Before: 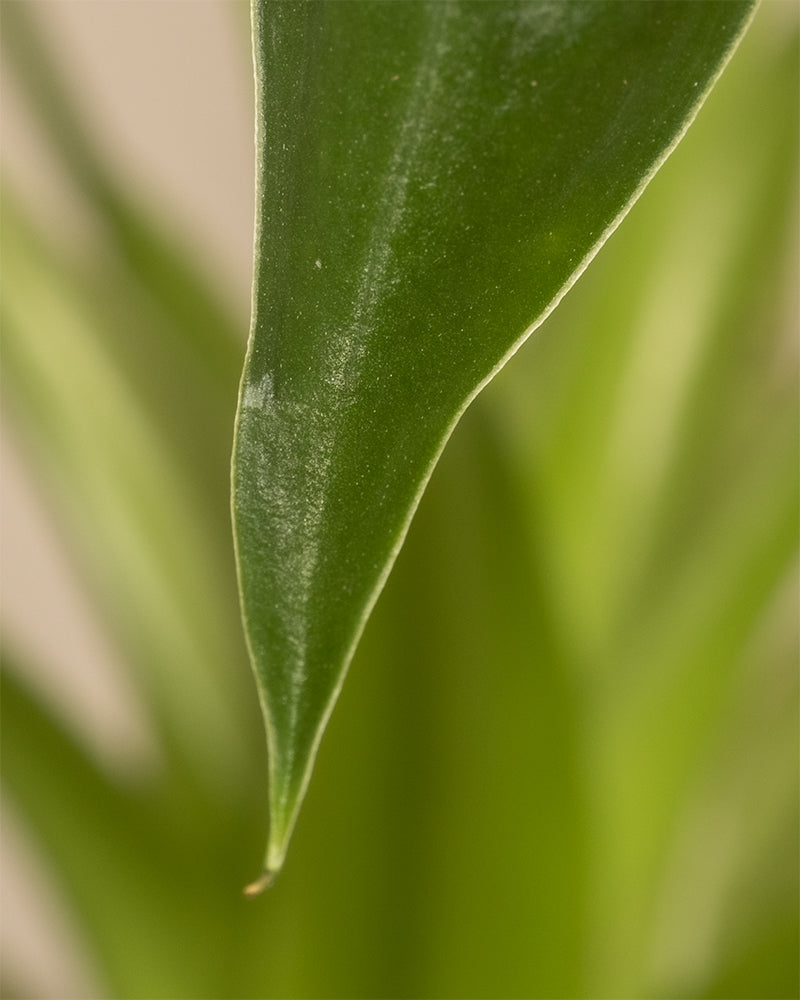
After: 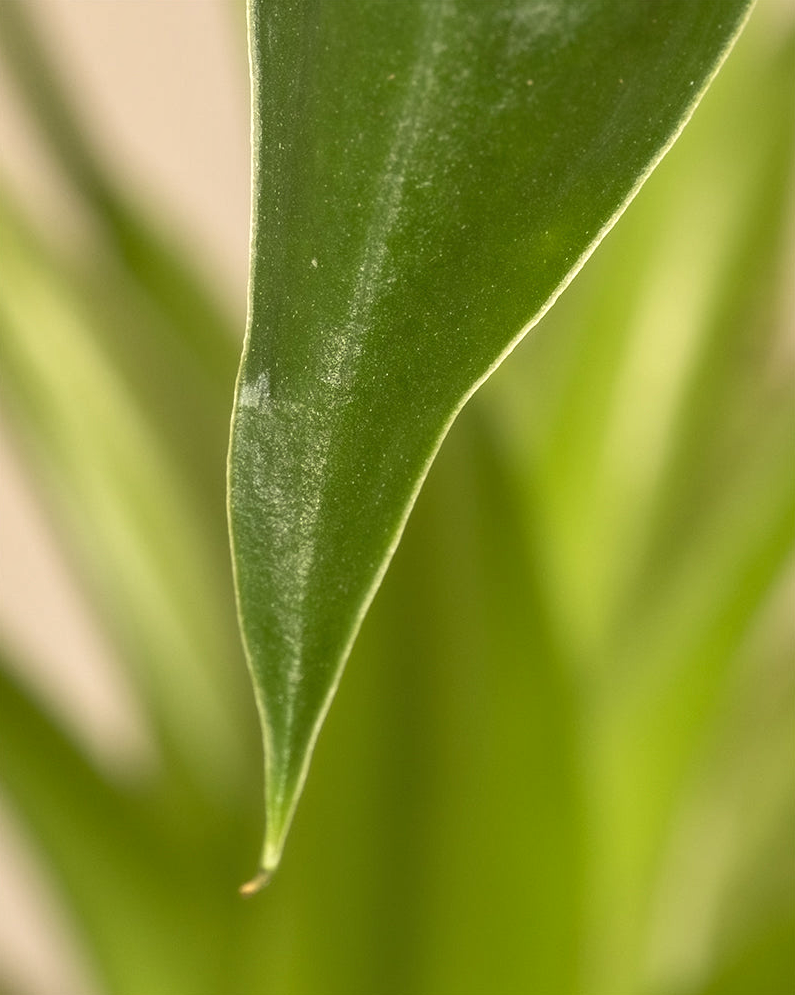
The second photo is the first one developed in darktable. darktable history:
crop and rotate: left 0.614%, top 0.179%, bottom 0.309%
exposure: black level correction 0, exposure 0.5 EV, compensate highlight preservation false
shadows and highlights: low approximation 0.01, soften with gaussian
